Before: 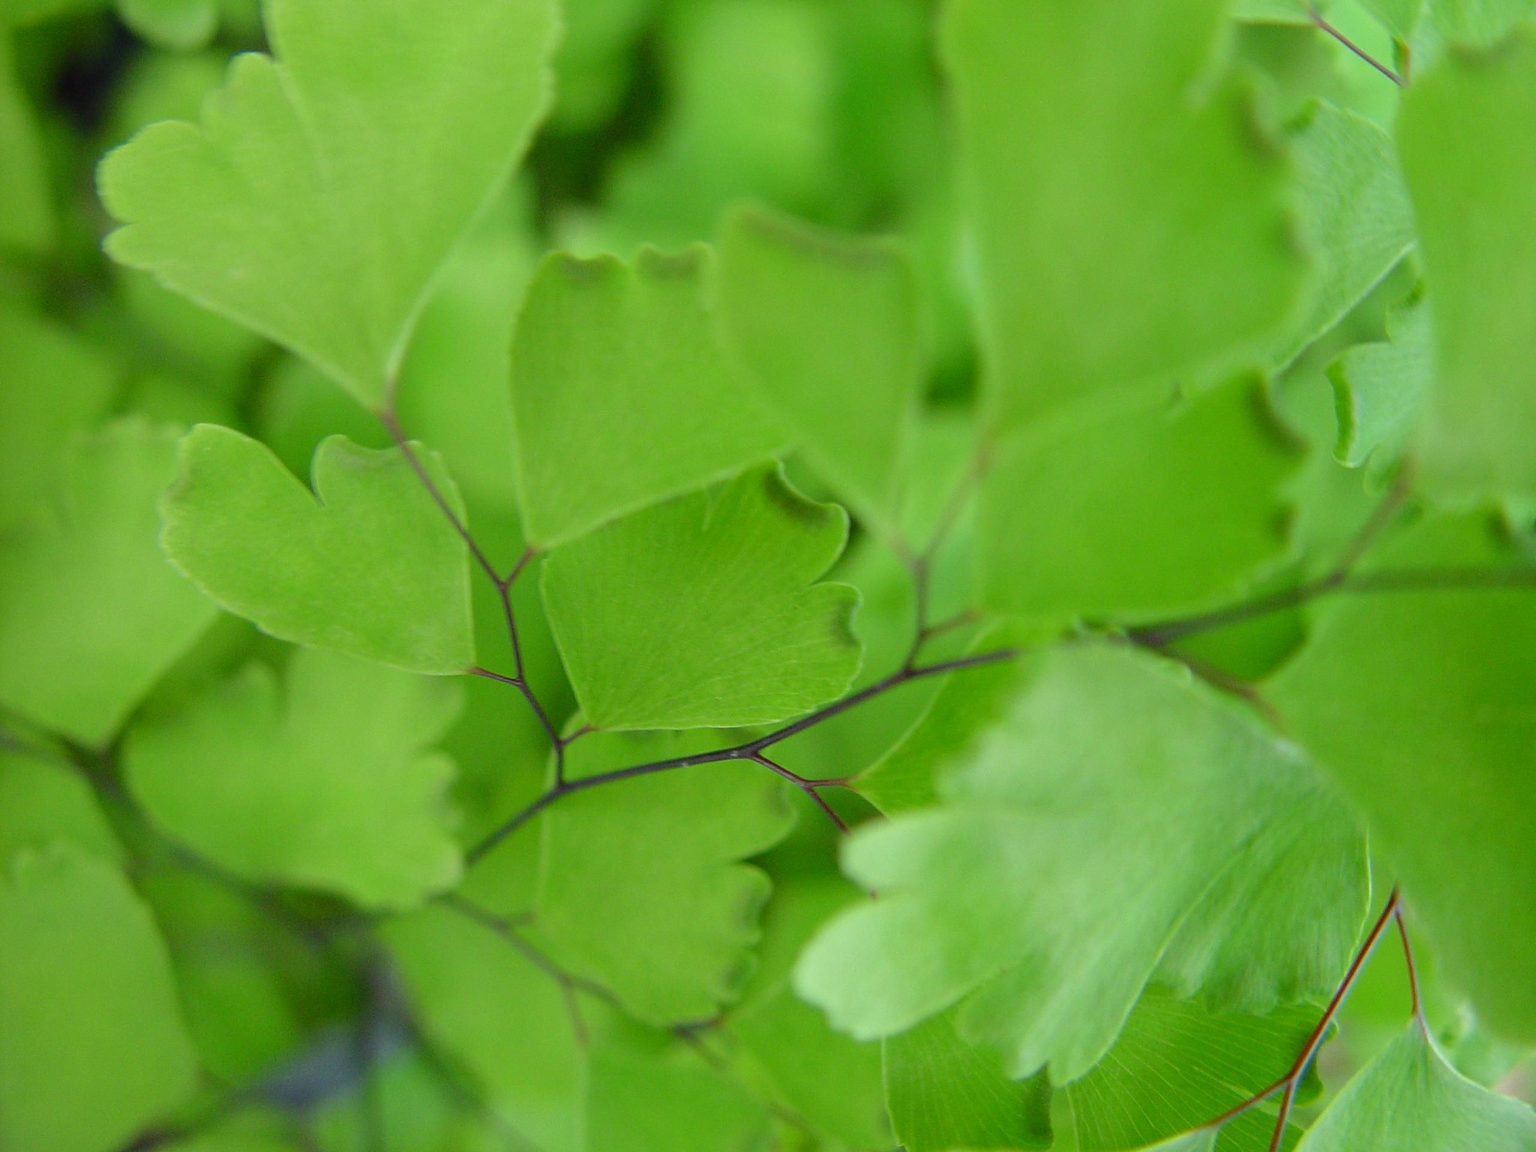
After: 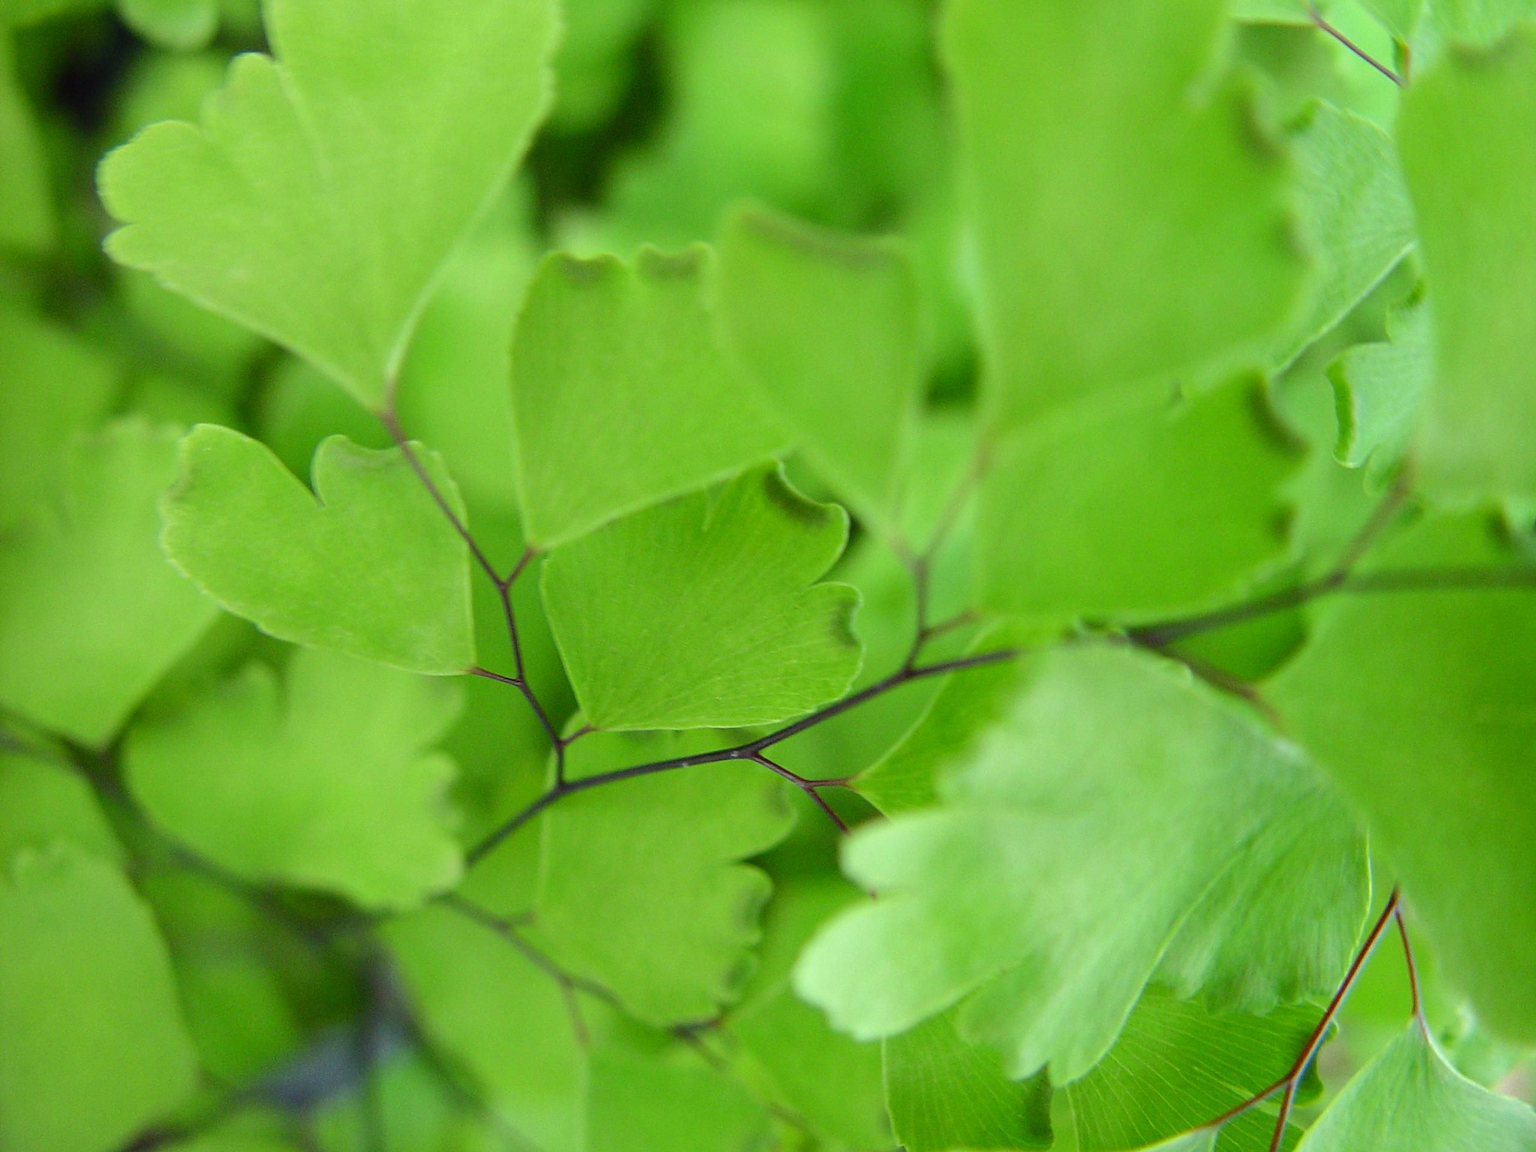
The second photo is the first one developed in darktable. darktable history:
tone equalizer: -8 EV -0.413 EV, -7 EV -0.414 EV, -6 EV -0.316 EV, -5 EV -0.22 EV, -3 EV 0.206 EV, -2 EV 0.305 EV, -1 EV 0.38 EV, +0 EV 0.413 EV, edges refinement/feathering 500, mask exposure compensation -1.57 EV, preserve details no
